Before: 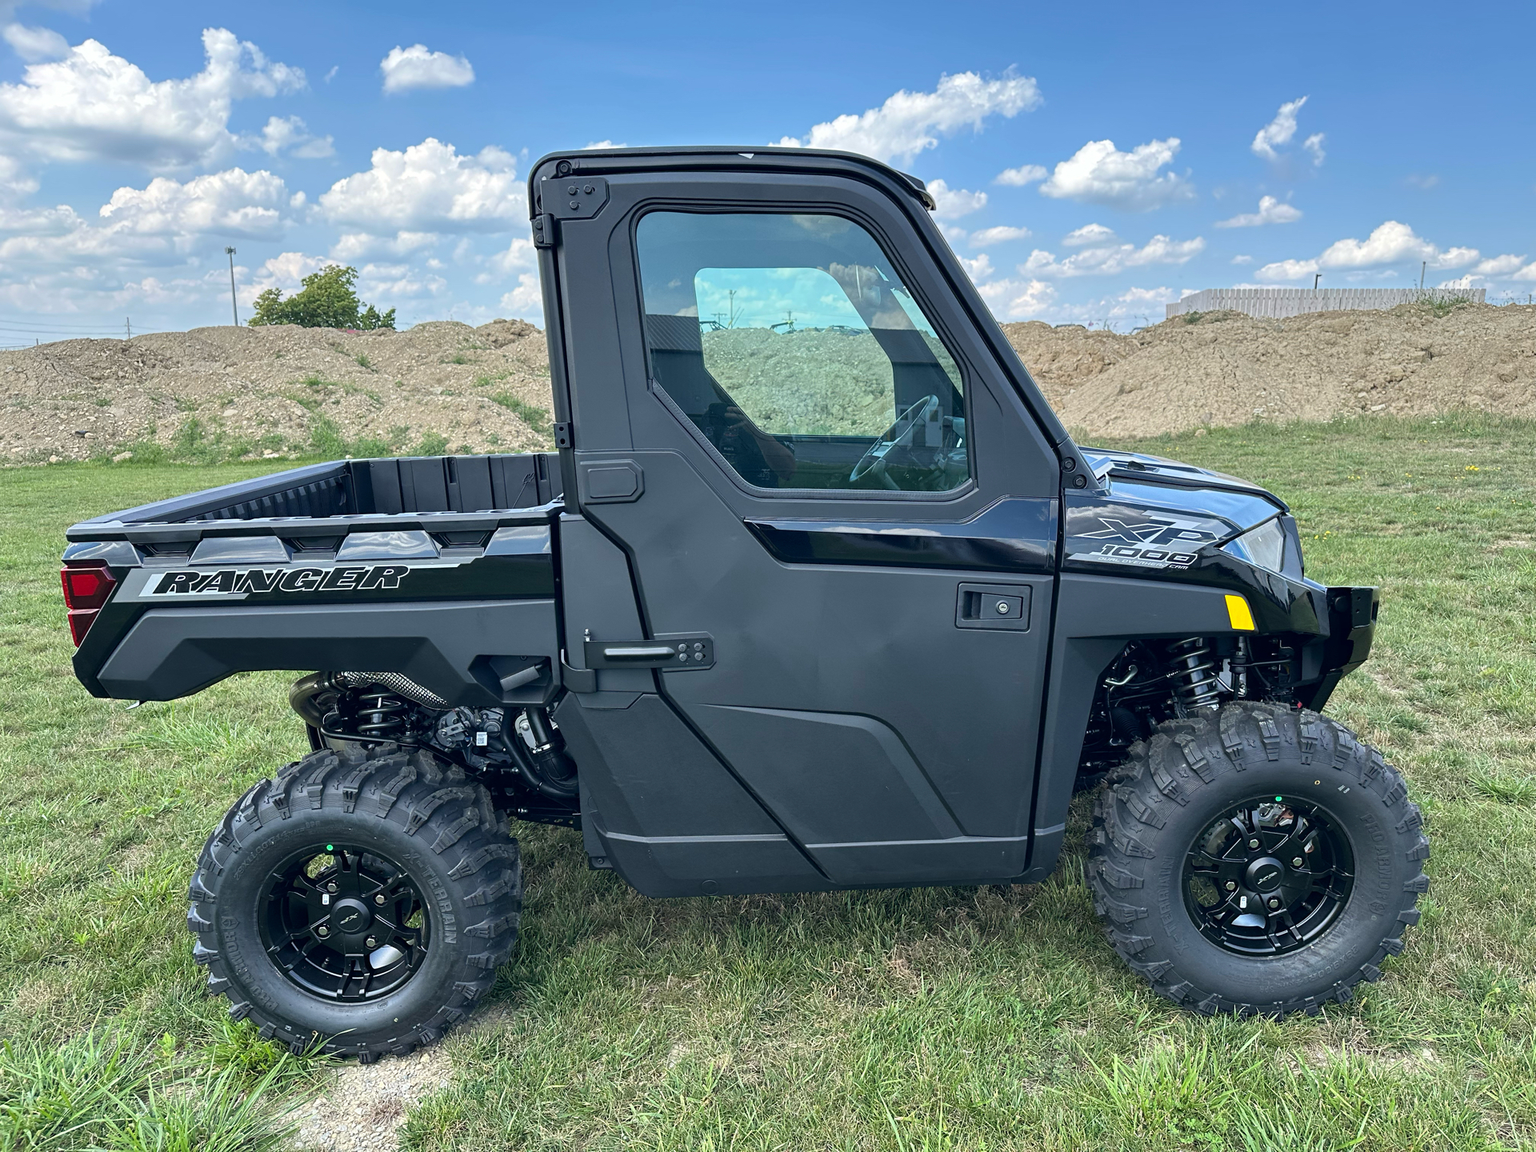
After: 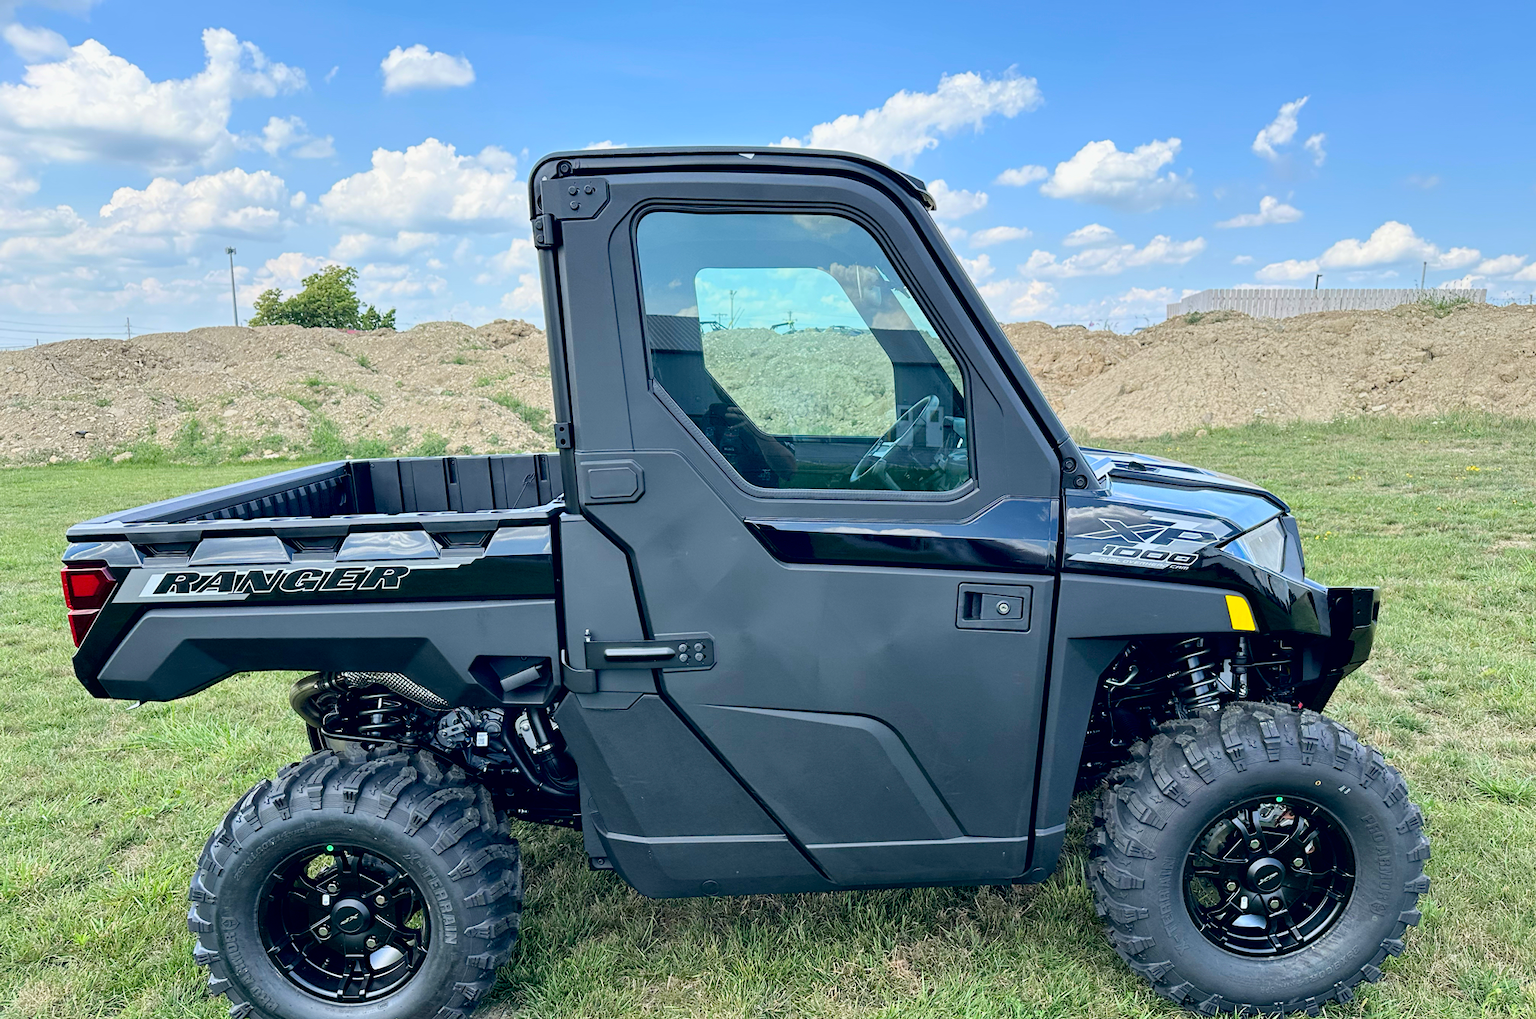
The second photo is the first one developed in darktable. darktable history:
exposure: black level correction 0.009, exposure -0.162 EV, compensate exposure bias true, compensate highlight preservation false
crop and rotate: top 0%, bottom 11.476%
tone curve: curves: ch0 [(0, 0) (0.003, 0.004) (0.011, 0.014) (0.025, 0.032) (0.044, 0.057) (0.069, 0.089) (0.1, 0.128) (0.136, 0.174) (0.177, 0.227) (0.224, 0.287) (0.277, 0.354) (0.335, 0.427) (0.399, 0.507) (0.468, 0.582) (0.543, 0.653) (0.623, 0.726) (0.709, 0.799) (0.801, 0.876) (0.898, 0.937) (1, 1)], color space Lab, linked channels, preserve colors none
